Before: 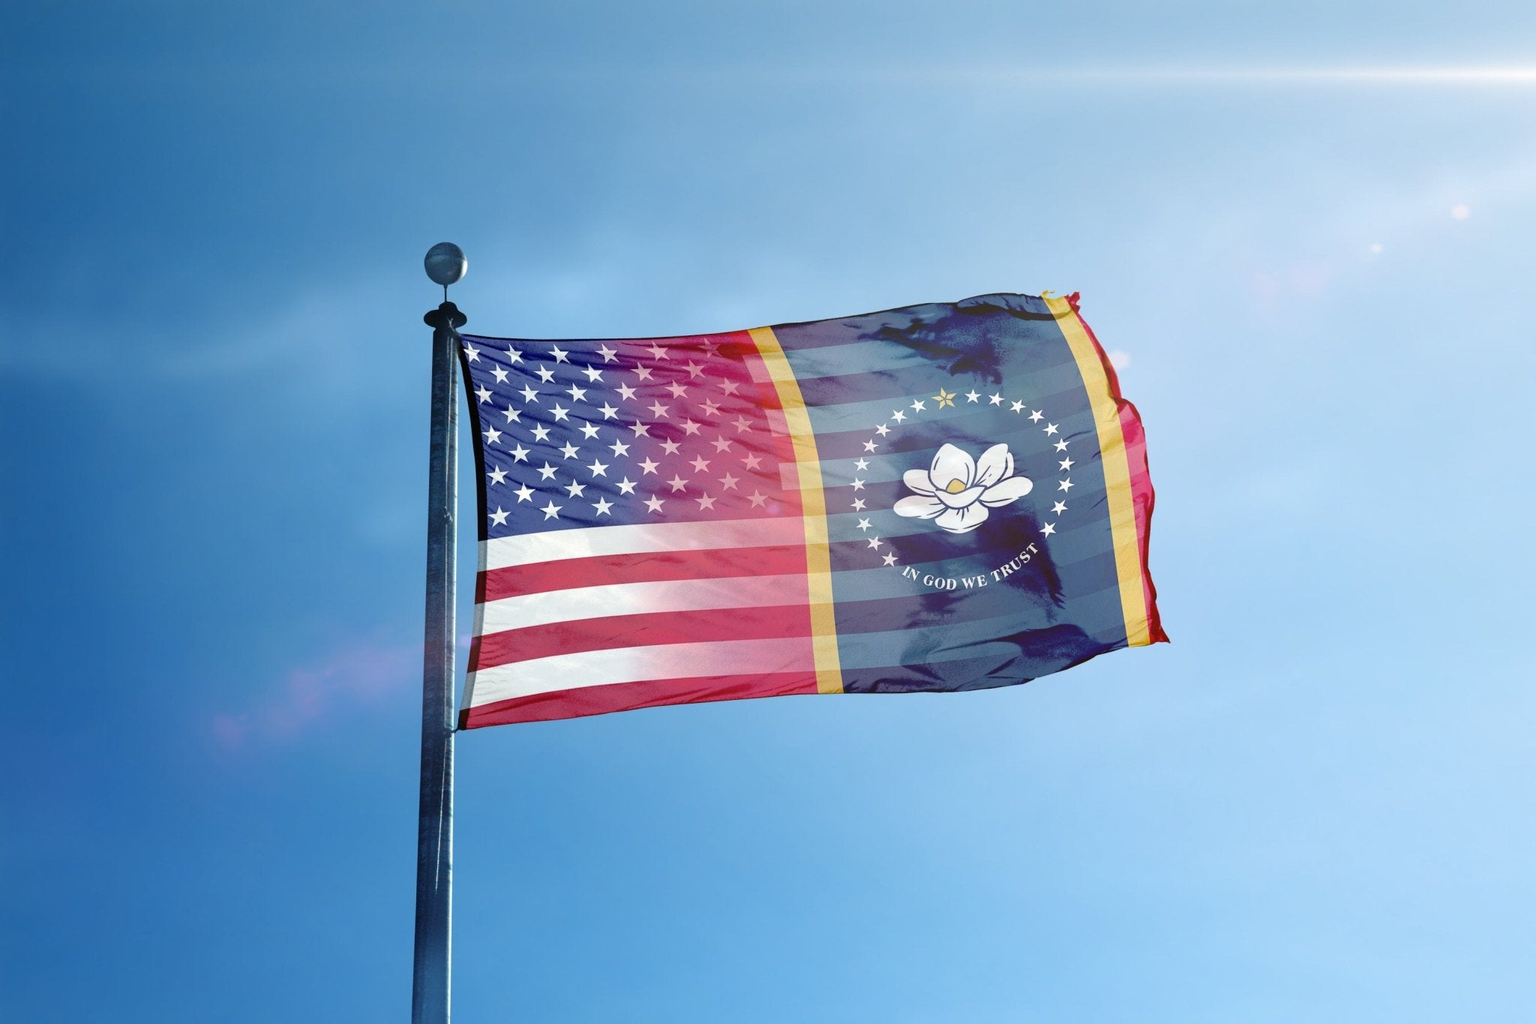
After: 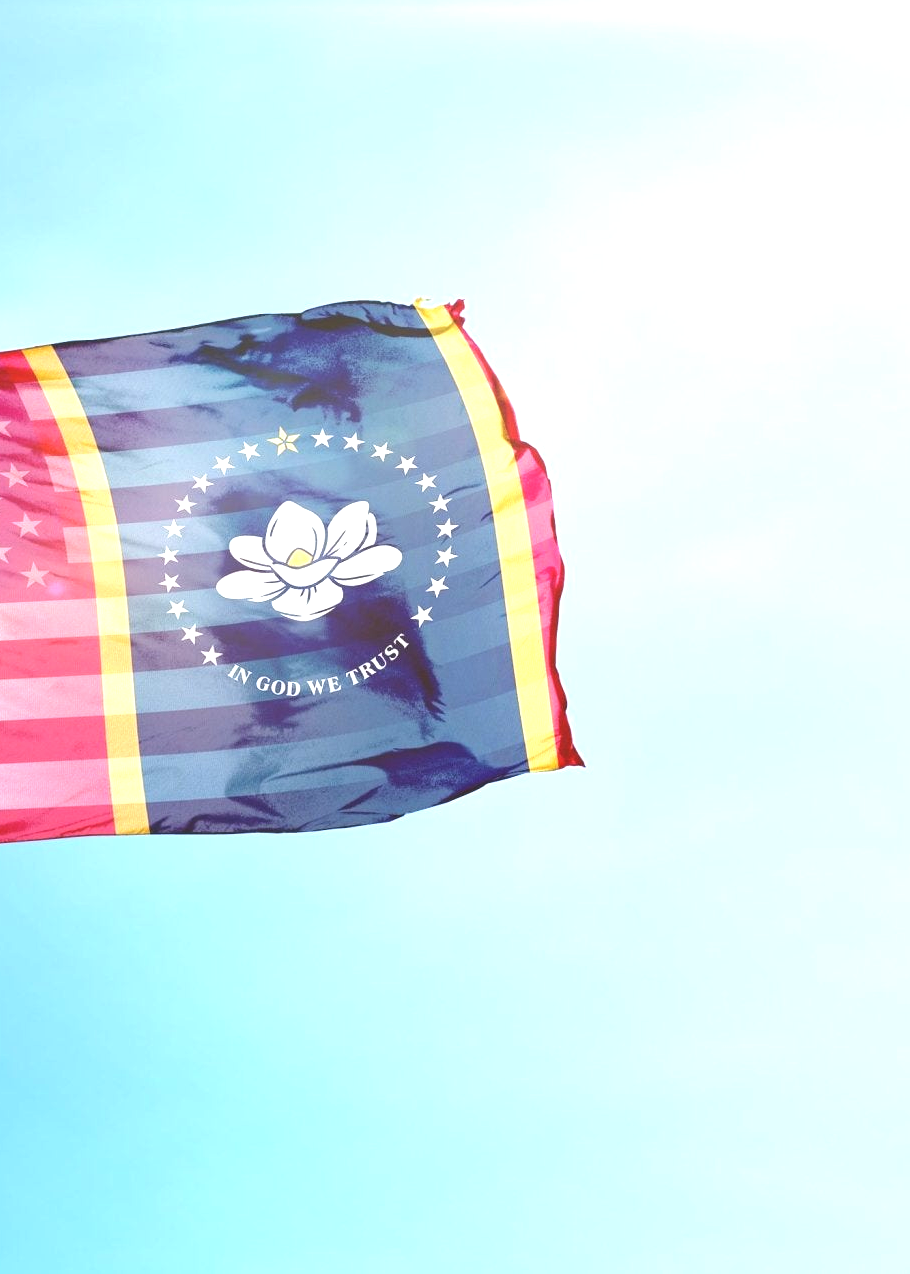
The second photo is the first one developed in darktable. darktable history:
crop: left 47.628%, top 6.643%, right 7.874%
exposure: black level correction -0.005, exposure 1 EV, compensate highlight preservation false
